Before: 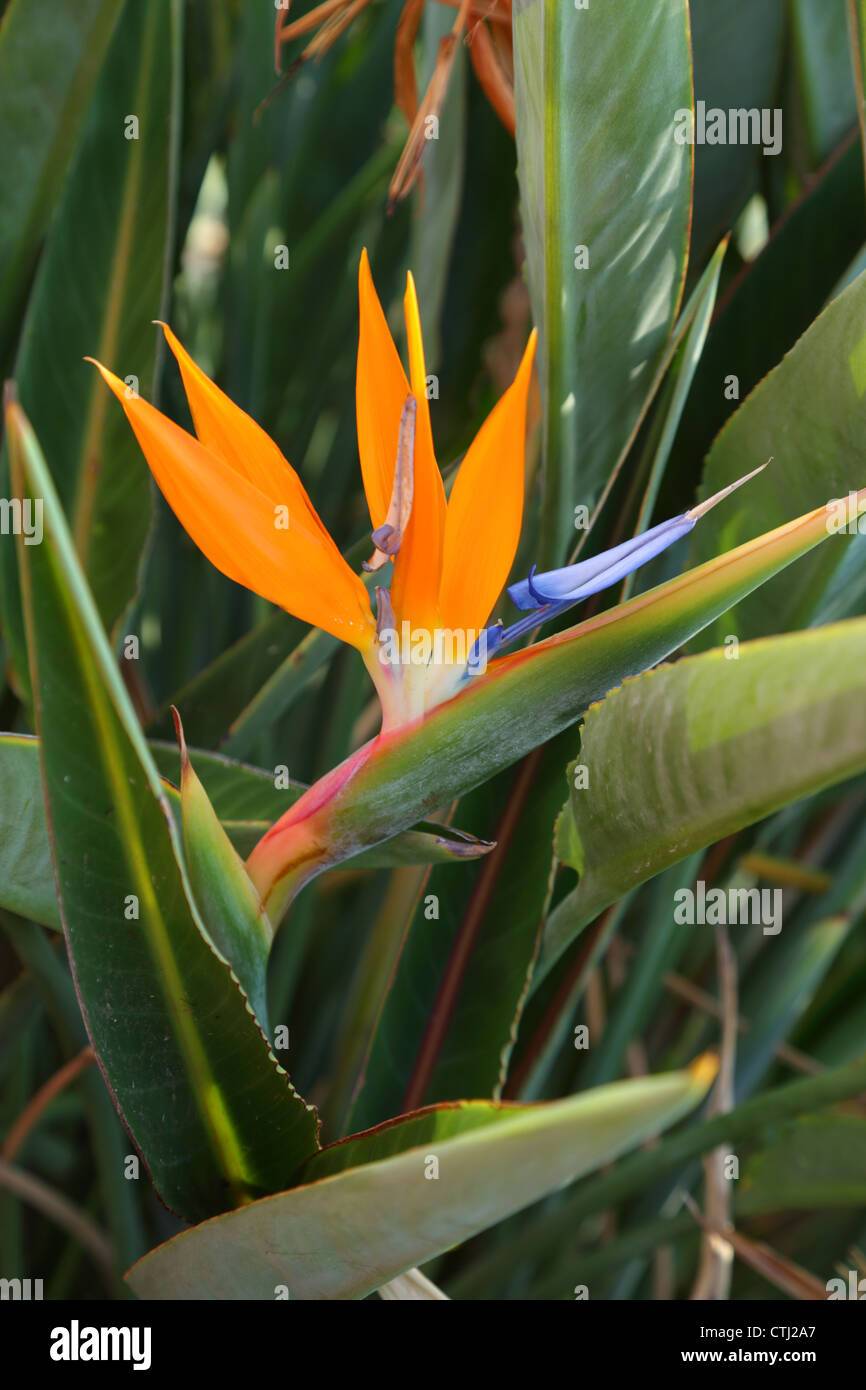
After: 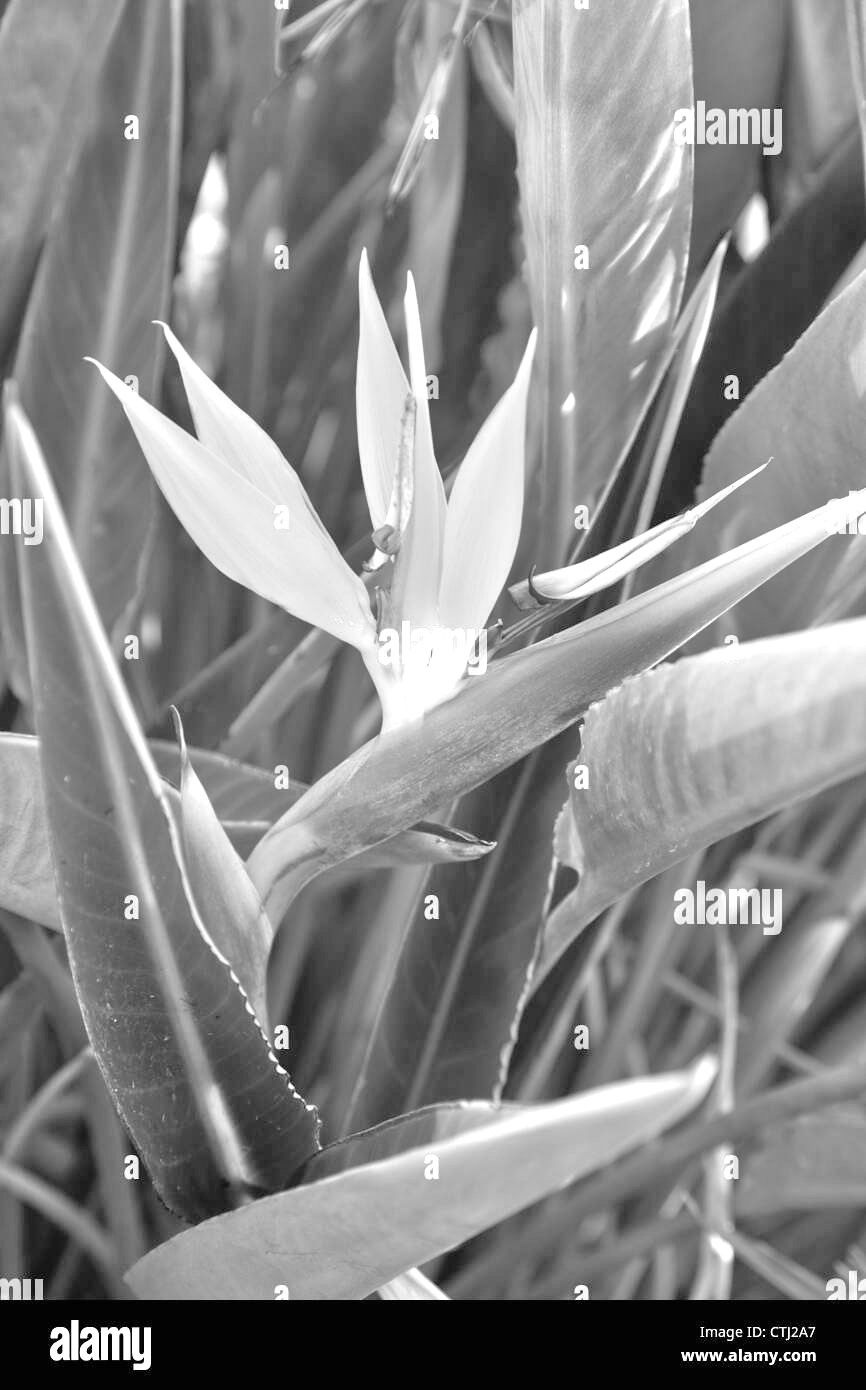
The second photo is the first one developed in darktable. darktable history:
white balance: red 1.188, blue 1.11
tone equalizer: -7 EV 0.15 EV, -6 EV 0.6 EV, -5 EV 1.15 EV, -4 EV 1.33 EV, -3 EV 1.15 EV, -2 EV 0.6 EV, -1 EV 0.15 EV, mask exposure compensation -0.5 EV
exposure: black level correction 0, exposure 0.9 EV, compensate highlight preservation false
monochrome: on, module defaults
